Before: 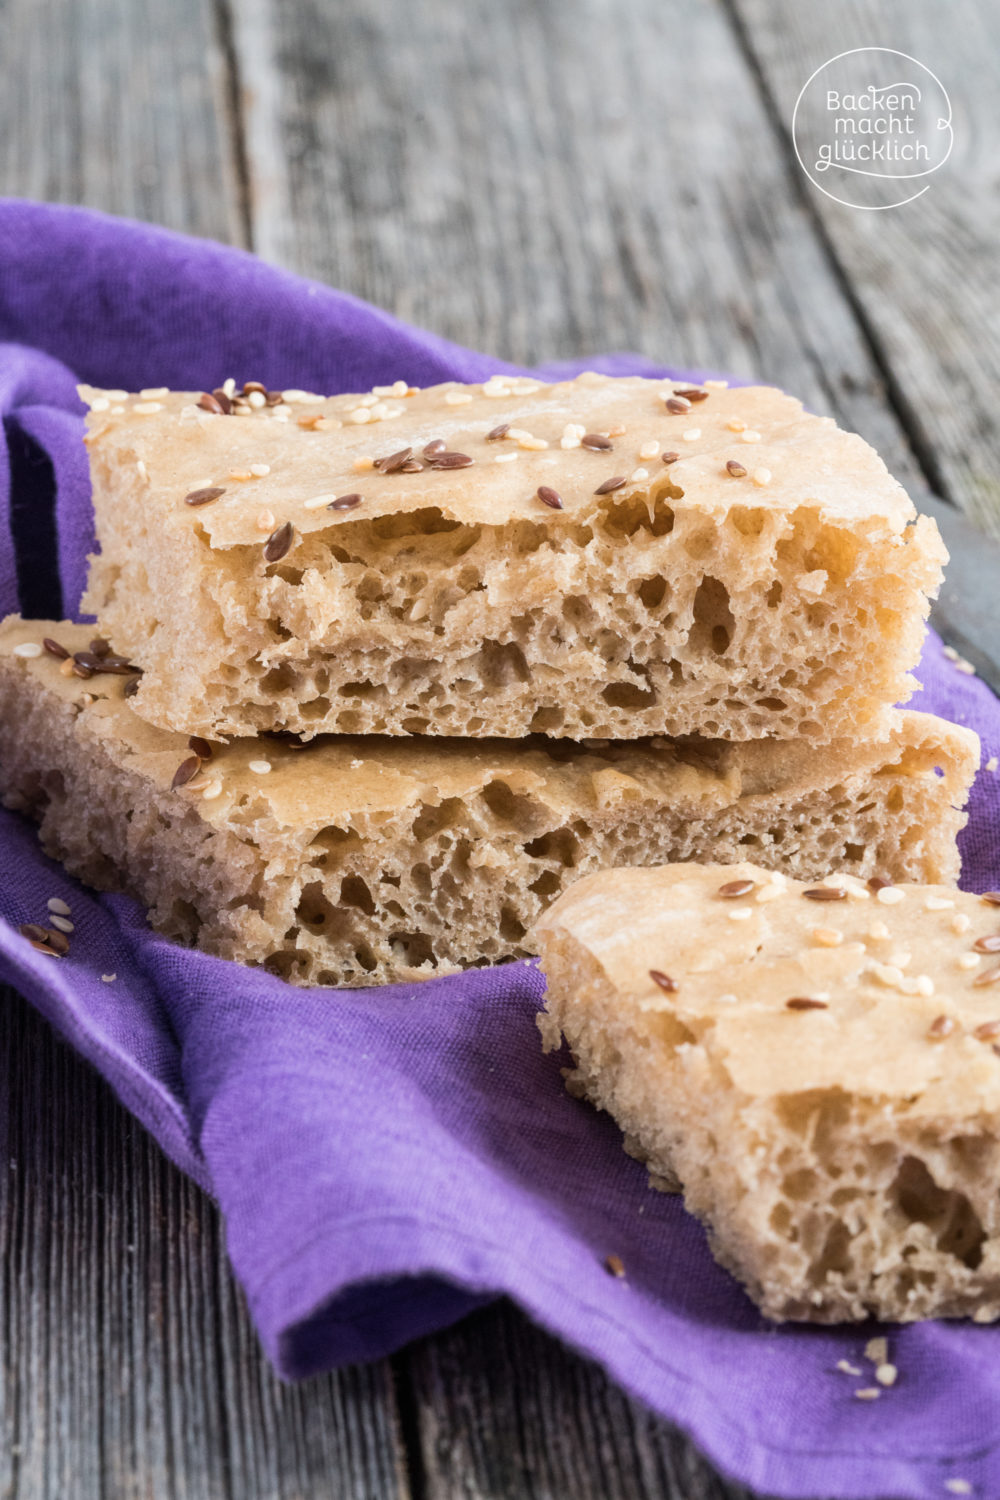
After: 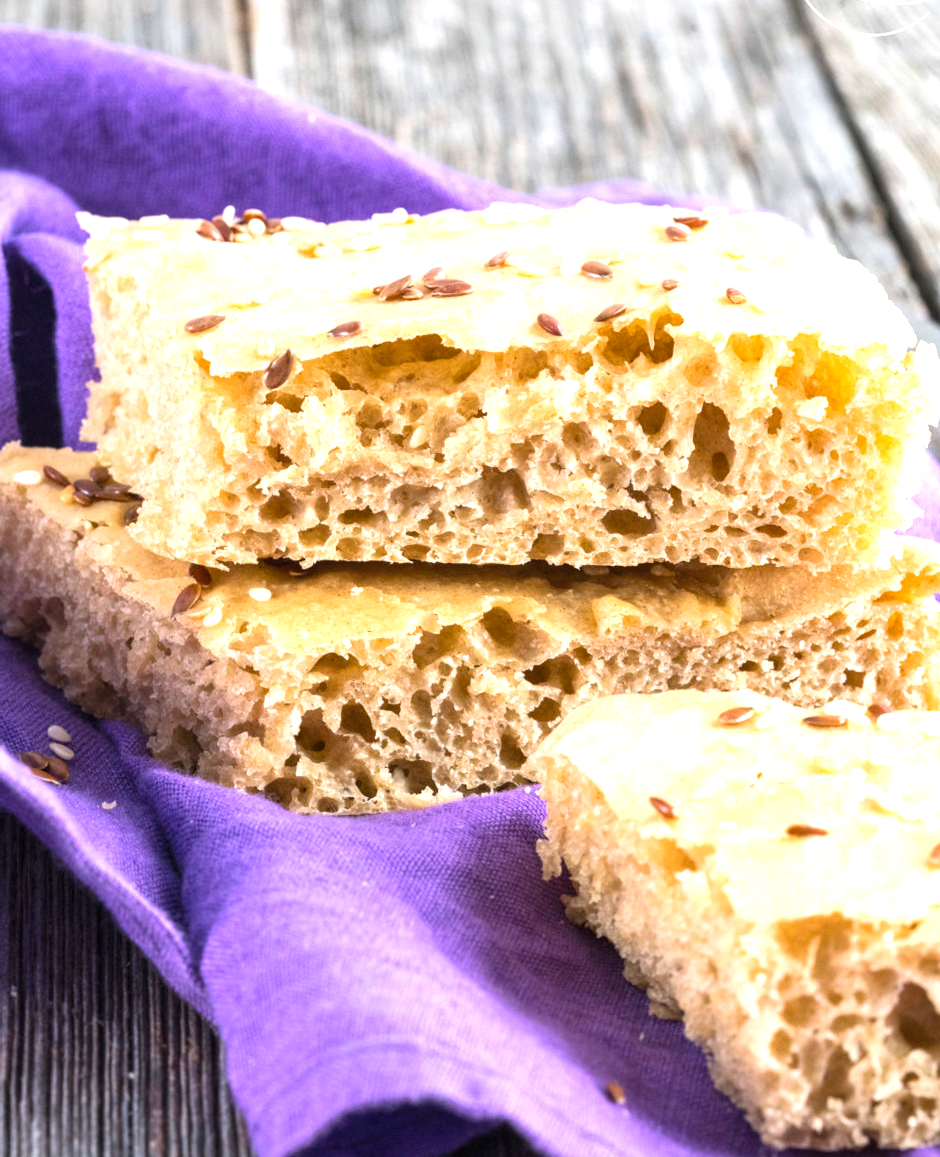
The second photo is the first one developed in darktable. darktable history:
exposure: black level correction 0, exposure 1.001 EV, compensate highlight preservation false
crop and rotate: angle 0.049°, top 11.541%, right 5.795%, bottom 11.192%
color balance rgb: perceptual saturation grading › global saturation 18.157%, global vibrance 14.985%
